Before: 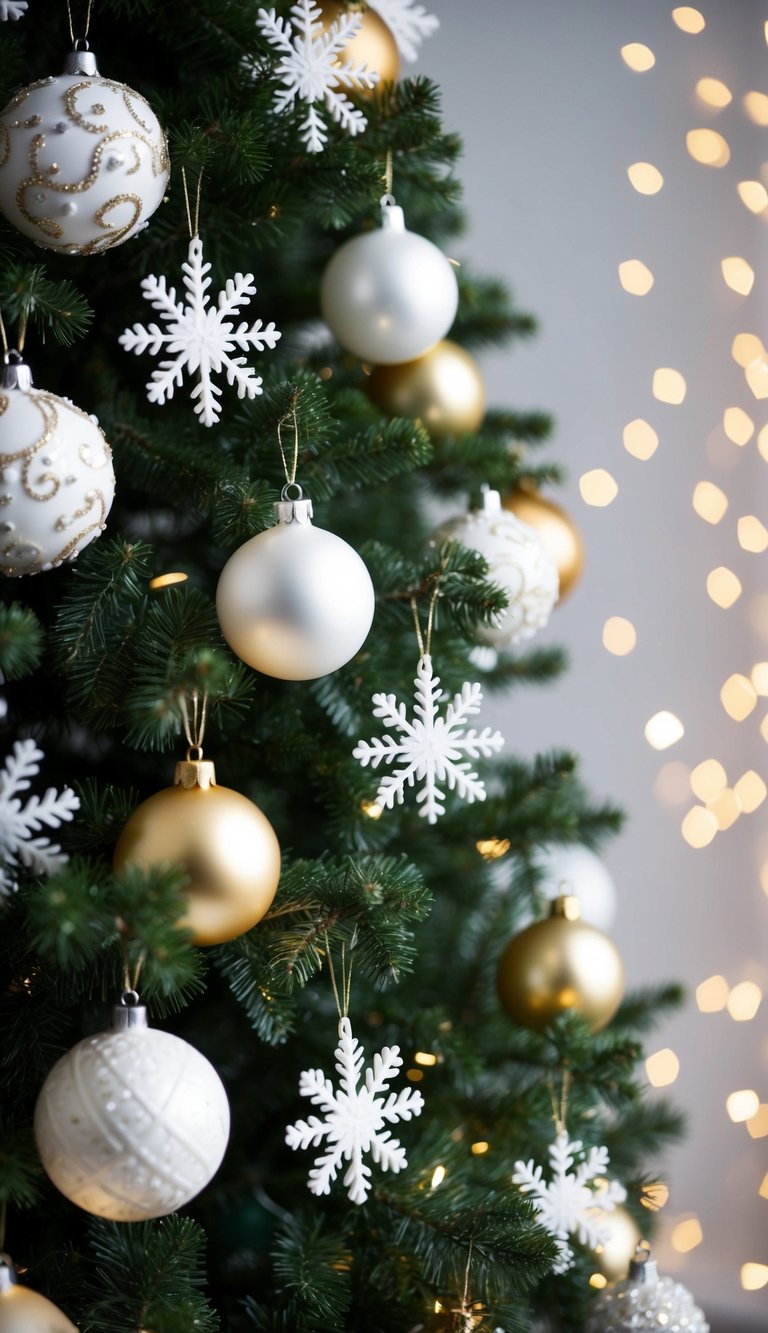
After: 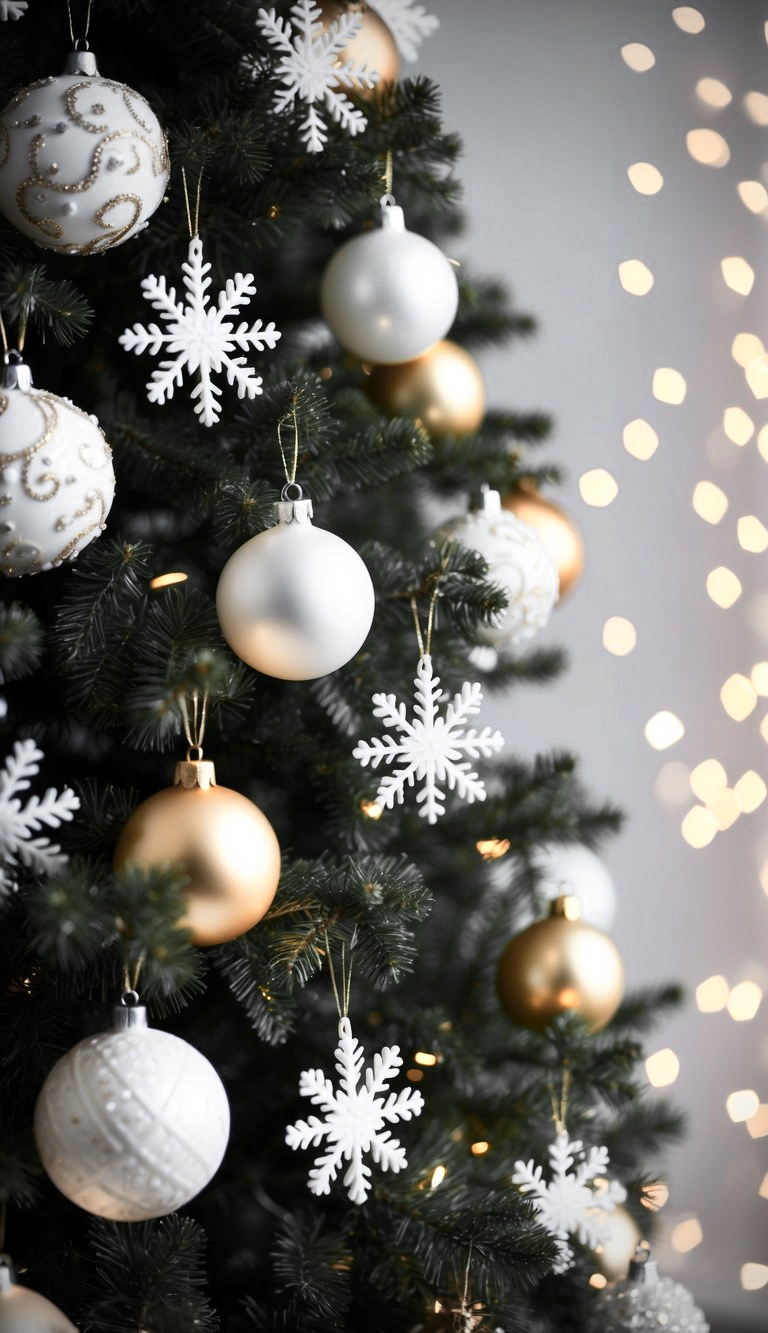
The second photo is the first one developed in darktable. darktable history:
contrast brightness saturation: contrast 0.1, saturation -0.3
vignetting: width/height ratio 1.094
color zones: curves: ch0 [(0.009, 0.528) (0.136, 0.6) (0.255, 0.586) (0.39, 0.528) (0.522, 0.584) (0.686, 0.736) (0.849, 0.561)]; ch1 [(0.045, 0.781) (0.14, 0.416) (0.257, 0.695) (0.442, 0.032) (0.738, 0.338) (0.818, 0.632) (0.891, 0.741) (1, 0.704)]; ch2 [(0, 0.667) (0.141, 0.52) (0.26, 0.37) (0.474, 0.432) (0.743, 0.286)]
